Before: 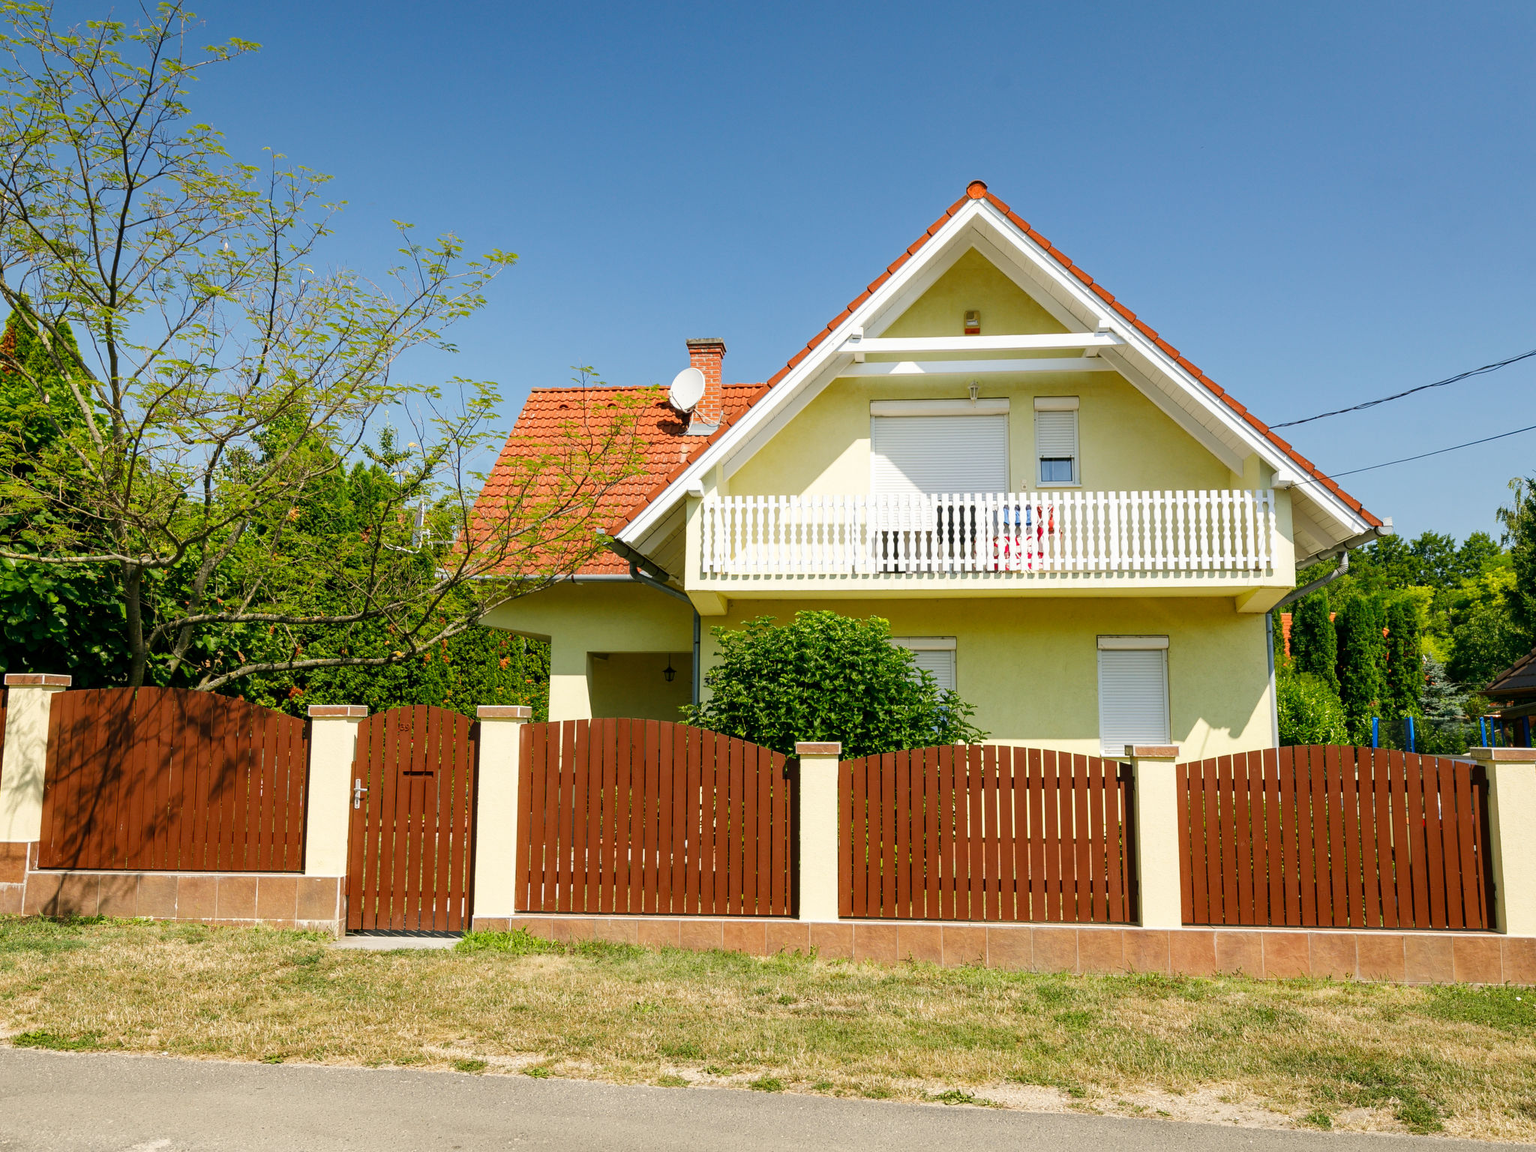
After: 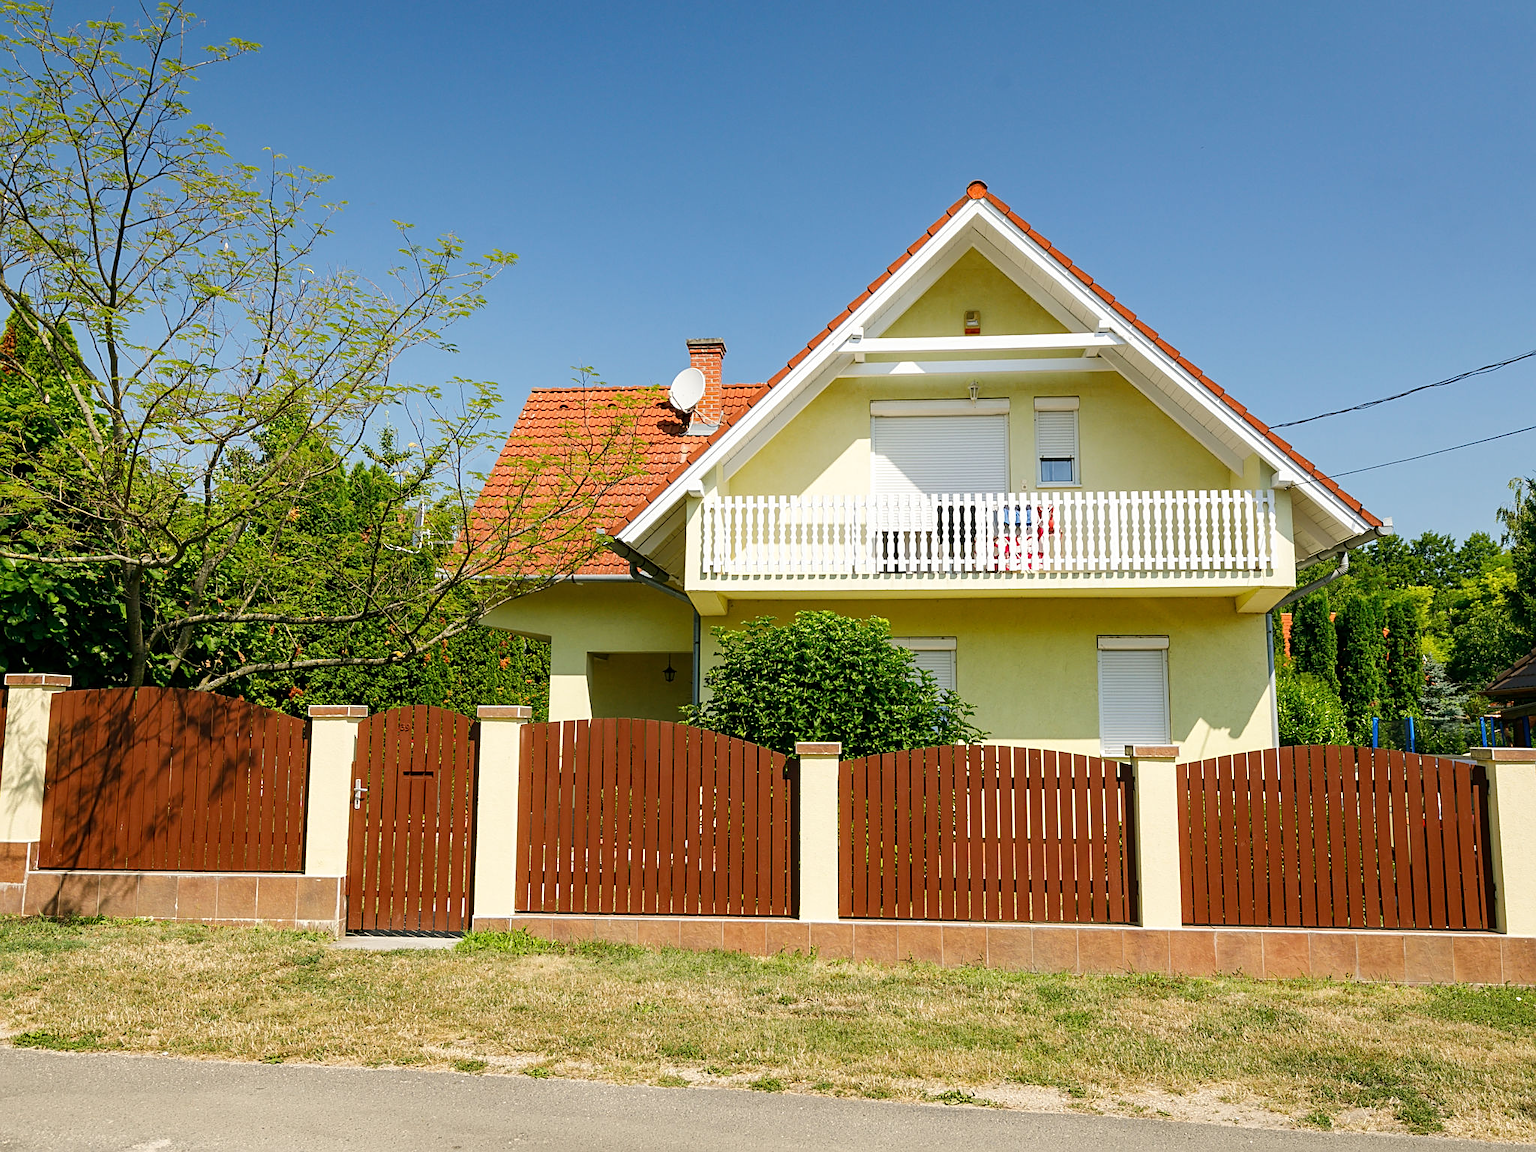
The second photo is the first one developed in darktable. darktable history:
tone equalizer: edges refinement/feathering 500, mask exposure compensation -1.57 EV, preserve details no
sharpen: on, module defaults
color correction: highlights b* 0.067
